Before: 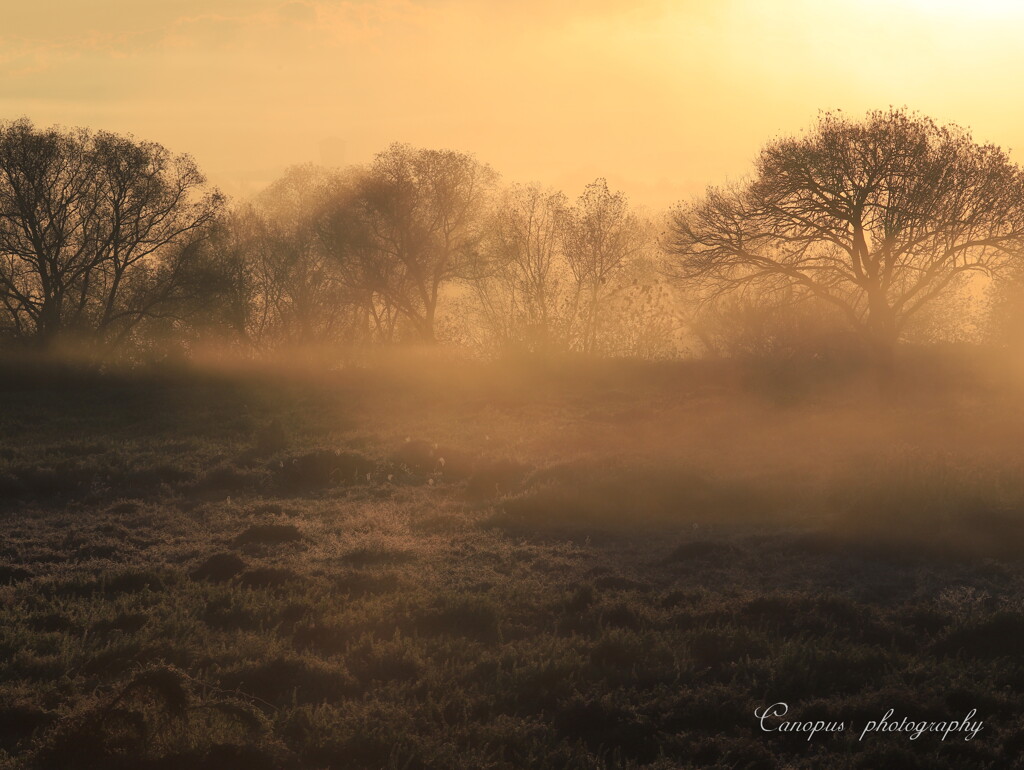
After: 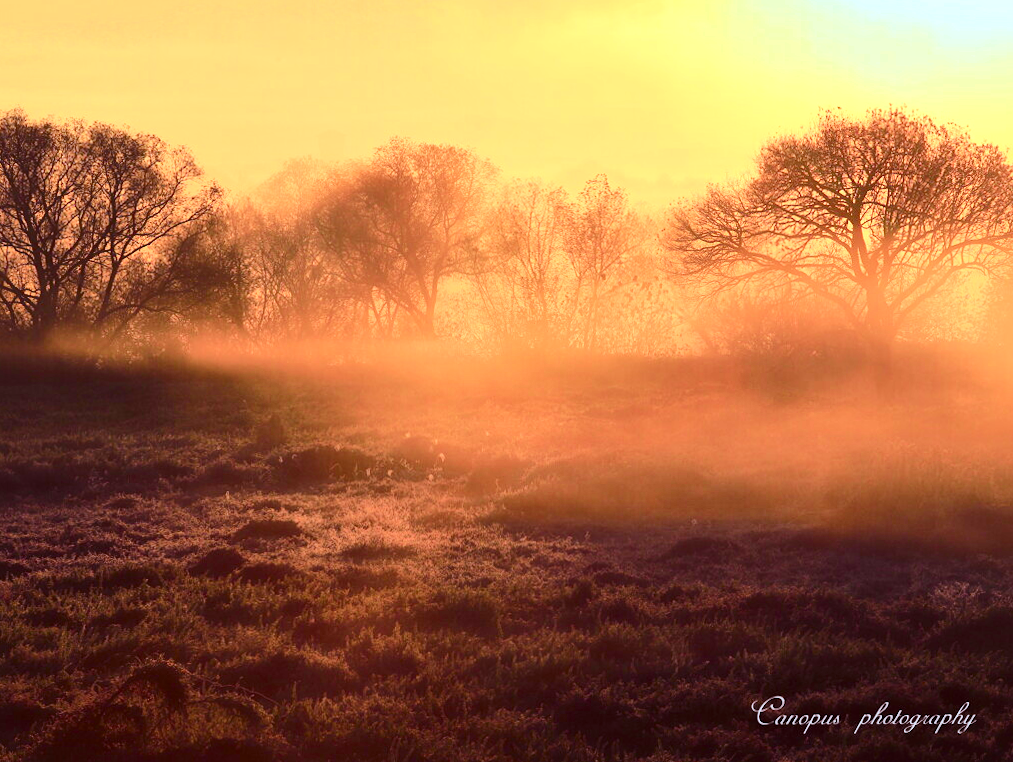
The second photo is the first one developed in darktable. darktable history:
levels: levels [0.016, 0.5, 0.996]
exposure: exposure 0.3 EV, compensate highlight preservation false
white balance: red 0.924, blue 1.095
tone curve: curves: ch0 [(0, 0.023) (0.103, 0.087) (0.277, 0.28) (0.438, 0.547) (0.546, 0.678) (0.735, 0.843) (0.994, 1)]; ch1 [(0, 0) (0.371, 0.261) (0.465, 0.42) (0.488, 0.477) (0.512, 0.513) (0.542, 0.581) (0.574, 0.647) (0.636, 0.747) (1, 1)]; ch2 [(0, 0) (0.369, 0.388) (0.449, 0.431) (0.478, 0.471) (0.516, 0.517) (0.575, 0.642) (0.649, 0.726) (1, 1)], color space Lab, independent channels, preserve colors none
tone equalizer: on, module defaults
local contrast: mode bilateral grid, contrast 20, coarseness 50, detail 150%, midtone range 0.2
rotate and perspective: rotation 0.174°, lens shift (vertical) 0.013, lens shift (horizontal) 0.019, shear 0.001, automatic cropping original format, crop left 0.007, crop right 0.991, crop top 0.016, crop bottom 0.997
rgb levels: mode RGB, independent channels, levels [[0, 0.474, 1], [0, 0.5, 1], [0, 0.5, 1]]
